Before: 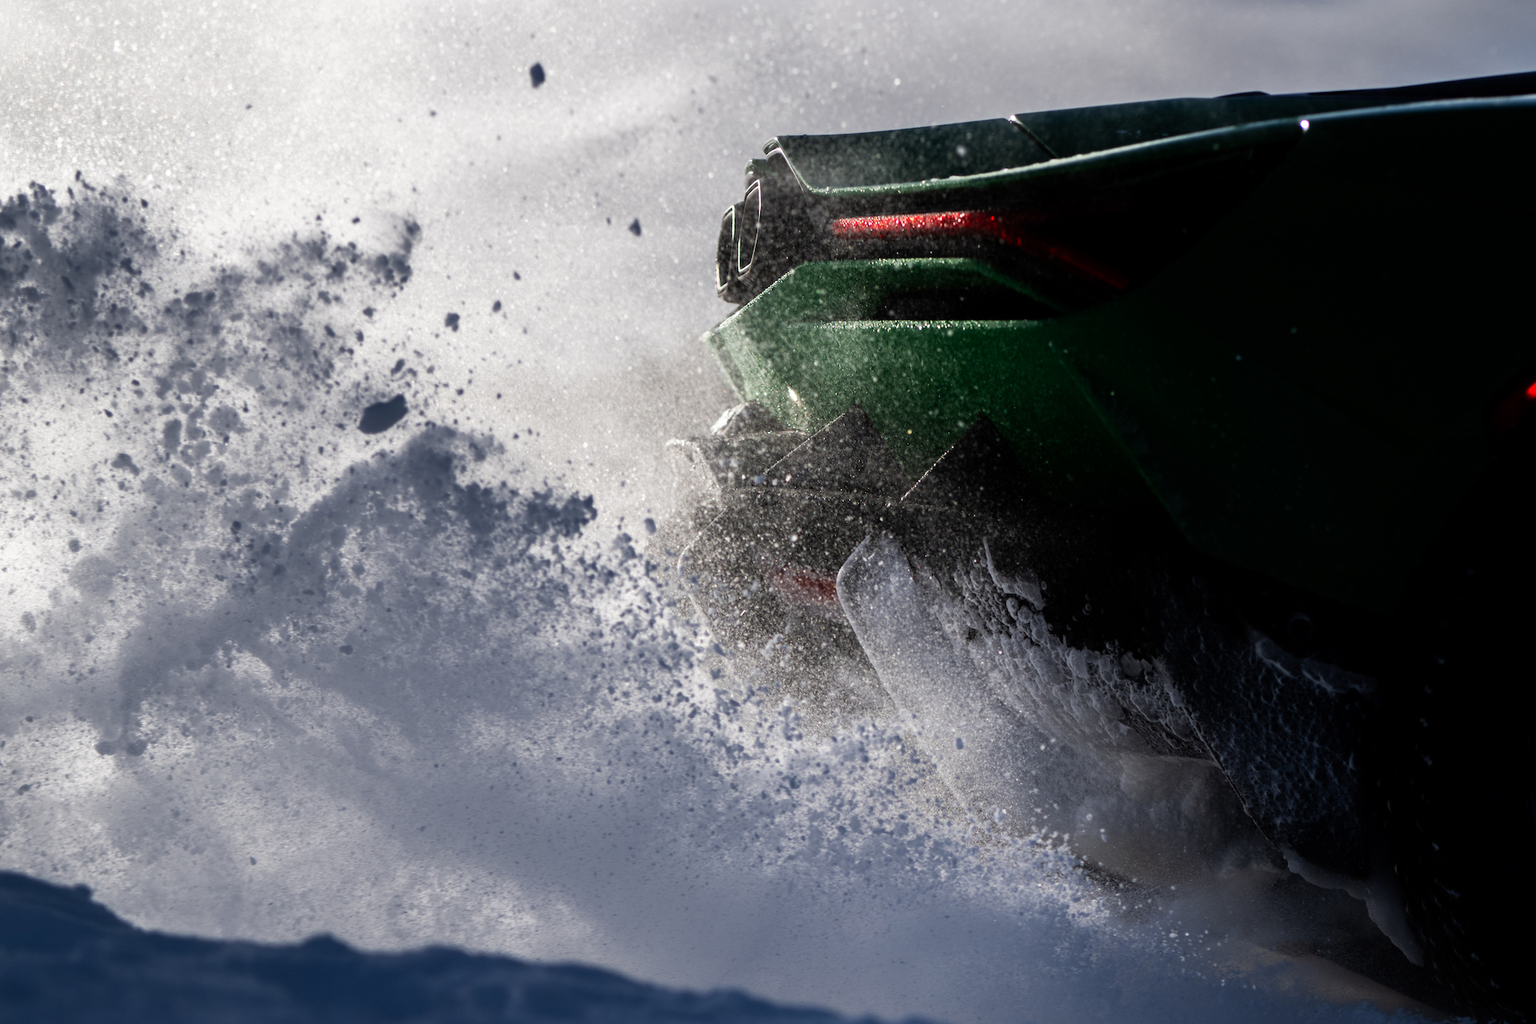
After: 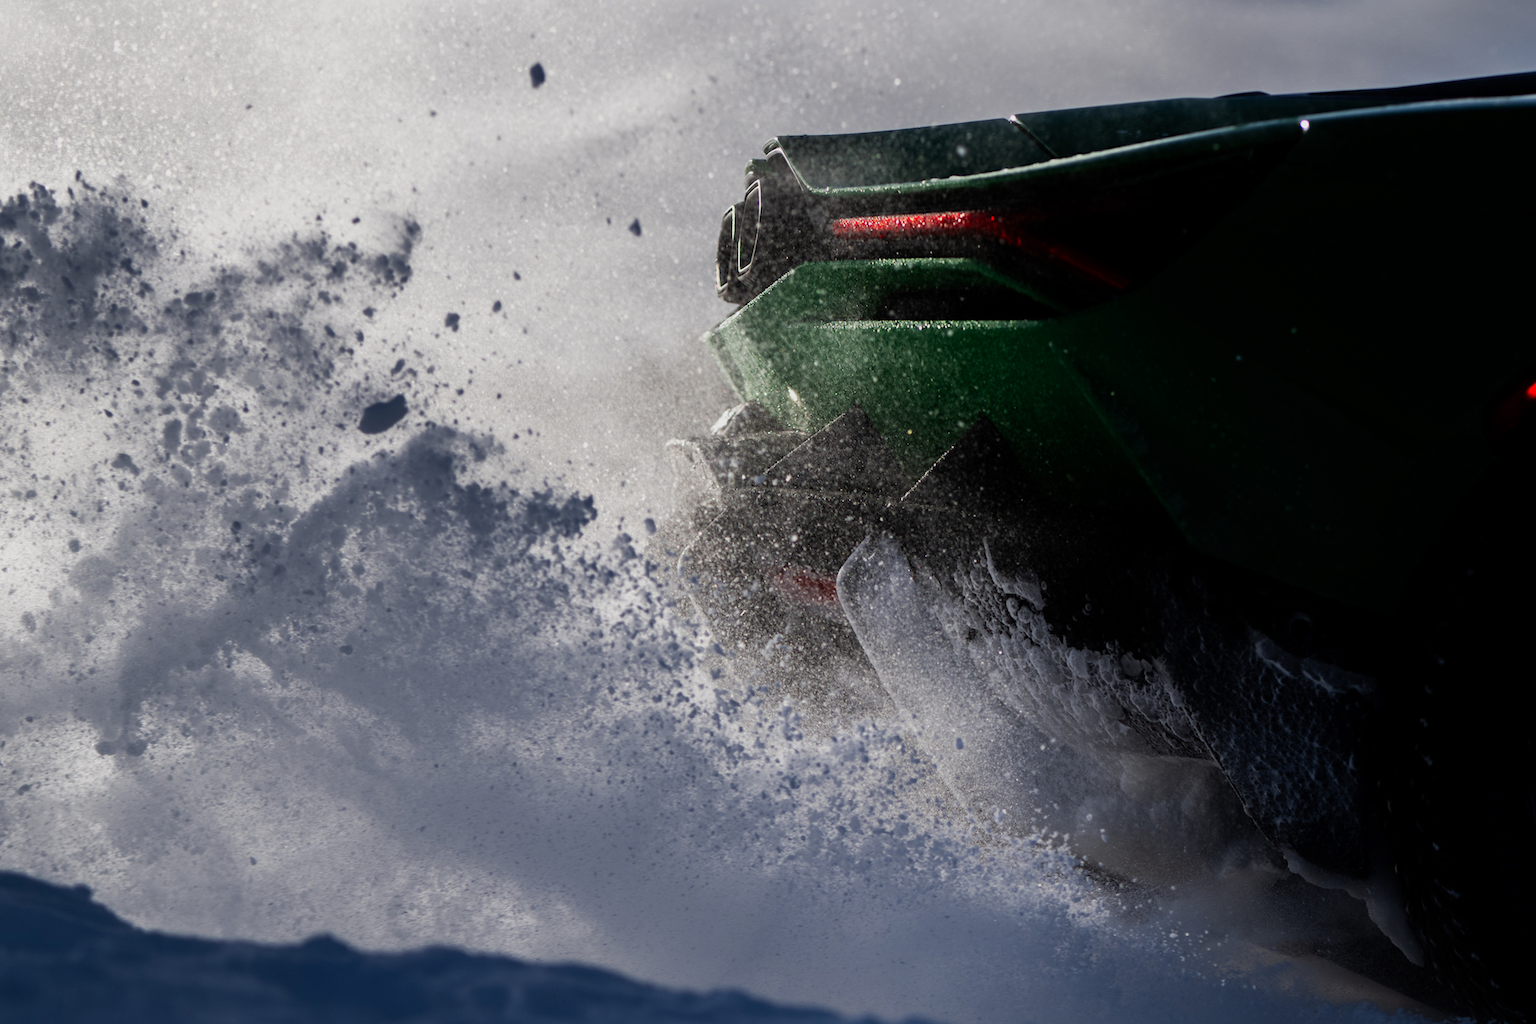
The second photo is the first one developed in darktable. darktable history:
tone equalizer: on, module defaults
shadows and highlights: radius 121.54, shadows 21.82, white point adjustment -9.7, highlights -12.76, soften with gaussian
